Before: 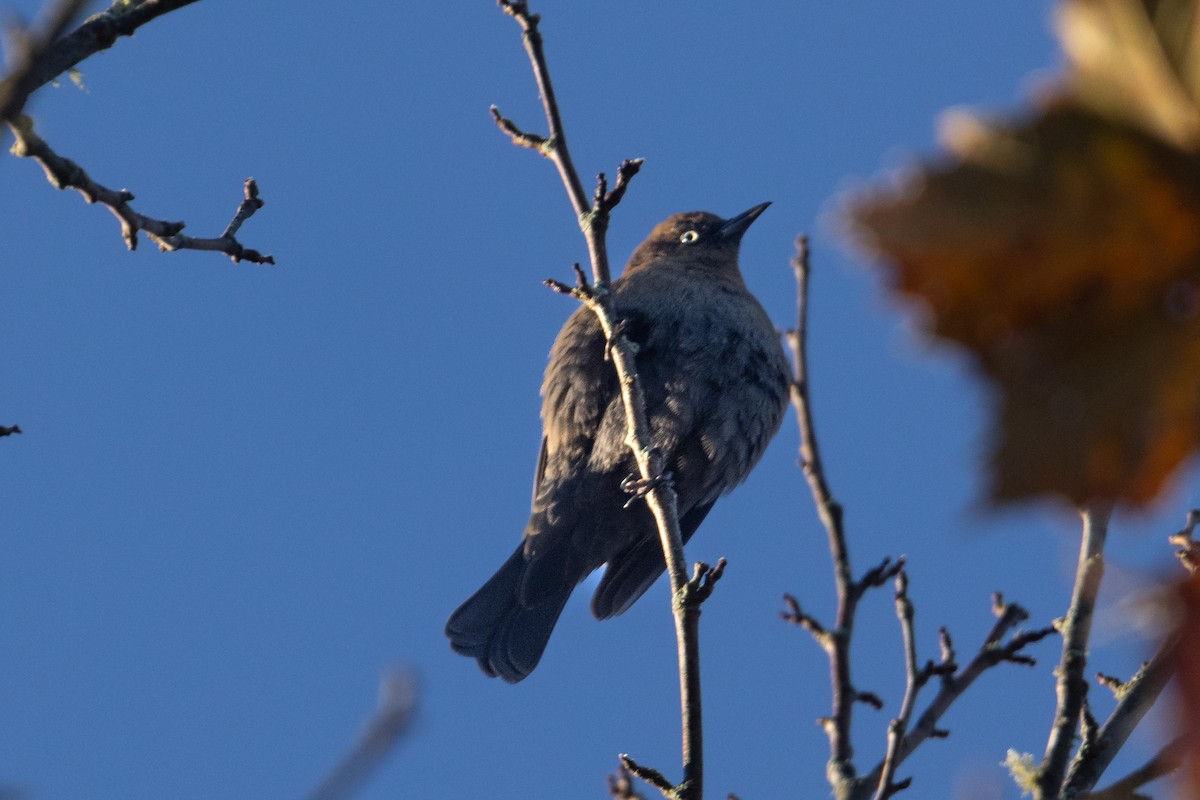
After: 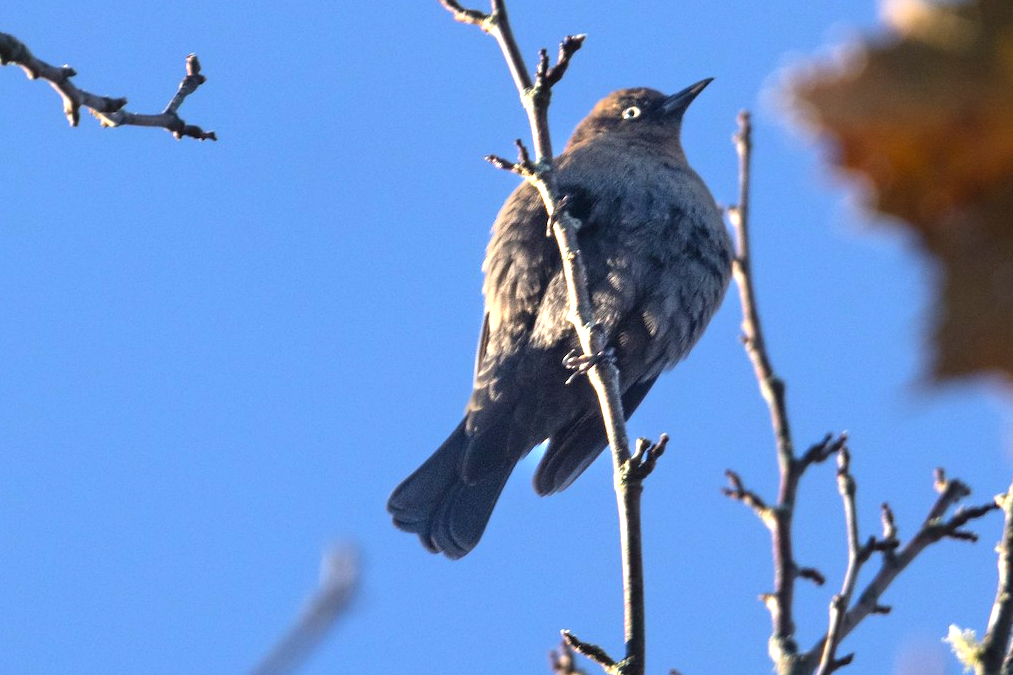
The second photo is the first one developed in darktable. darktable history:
crop and rotate: left 4.842%, top 15.51%, right 10.668%
exposure: black level correction 0, exposure 1.2 EV, compensate highlight preservation false
